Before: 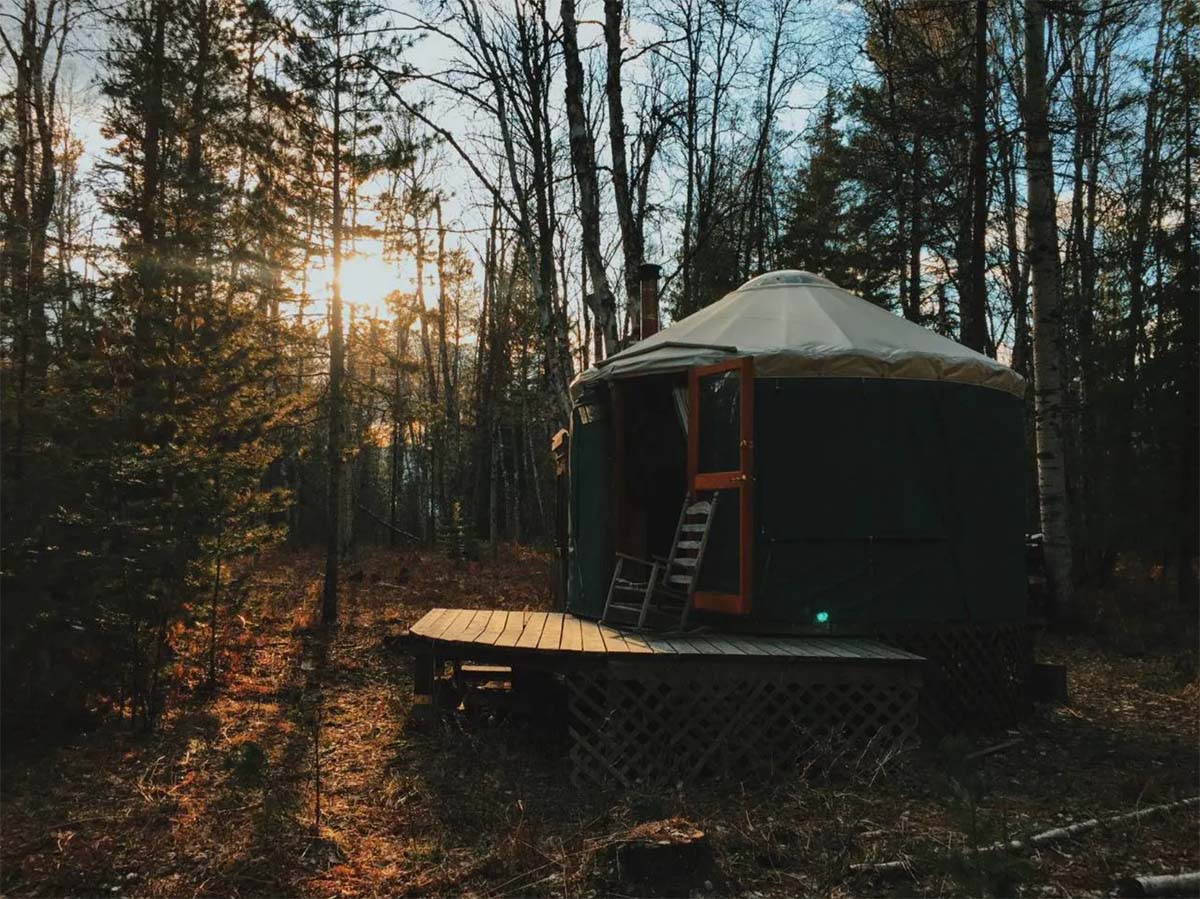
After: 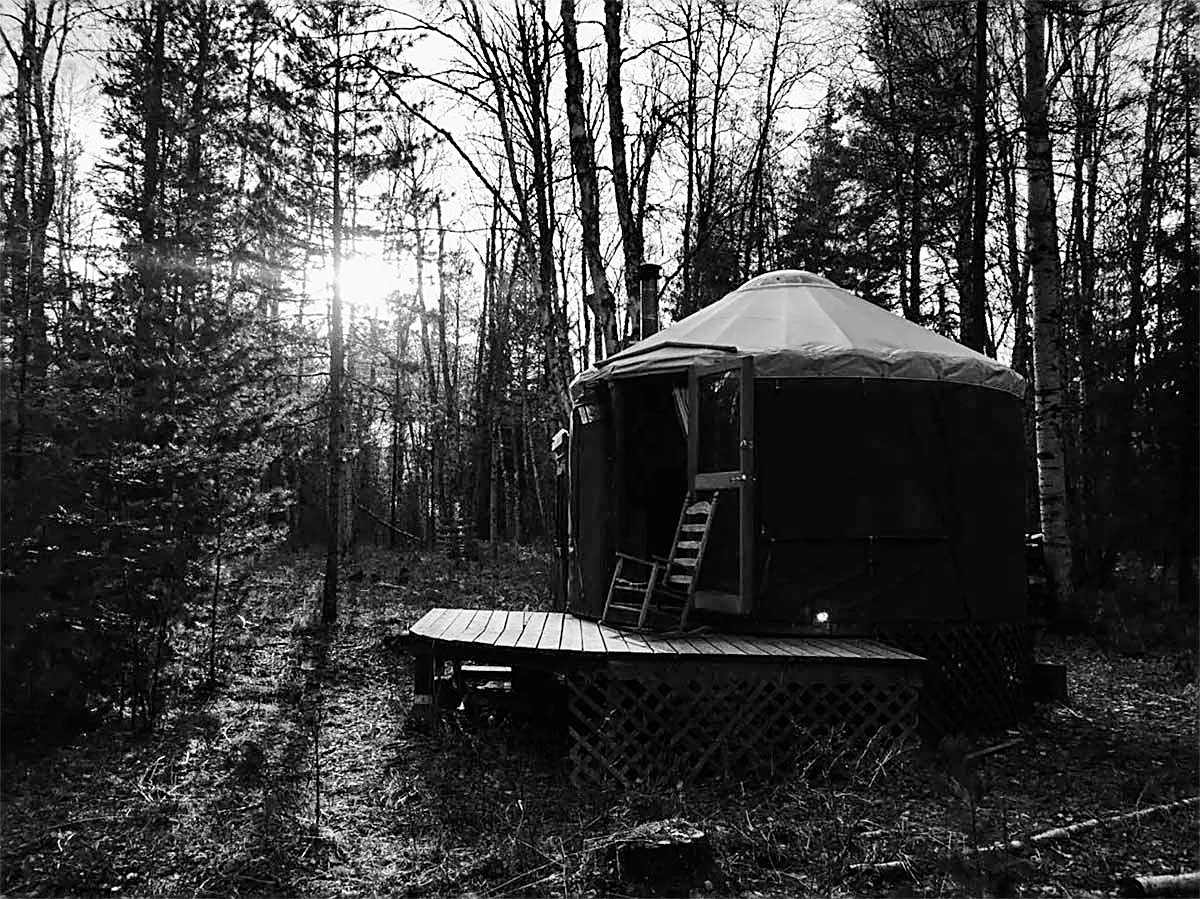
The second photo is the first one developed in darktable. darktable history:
rgb curve: curves: ch0 [(0, 0) (0.078, 0.051) (0.929, 0.956) (1, 1)], compensate middle gray true
shadows and highlights: shadows 10, white point adjustment 1, highlights -40
sharpen: amount 0.901
monochrome: on, module defaults
filmic rgb: middle gray luminance 9.23%, black relative exposure -10.55 EV, white relative exposure 3.45 EV, threshold 6 EV, target black luminance 0%, hardness 5.98, latitude 59.69%, contrast 1.087, highlights saturation mix 5%, shadows ↔ highlights balance 29.23%, add noise in highlights 0, preserve chrominance no, color science v3 (2019), use custom middle-gray values true, iterations of high-quality reconstruction 0, contrast in highlights soft, enable highlight reconstruction true
